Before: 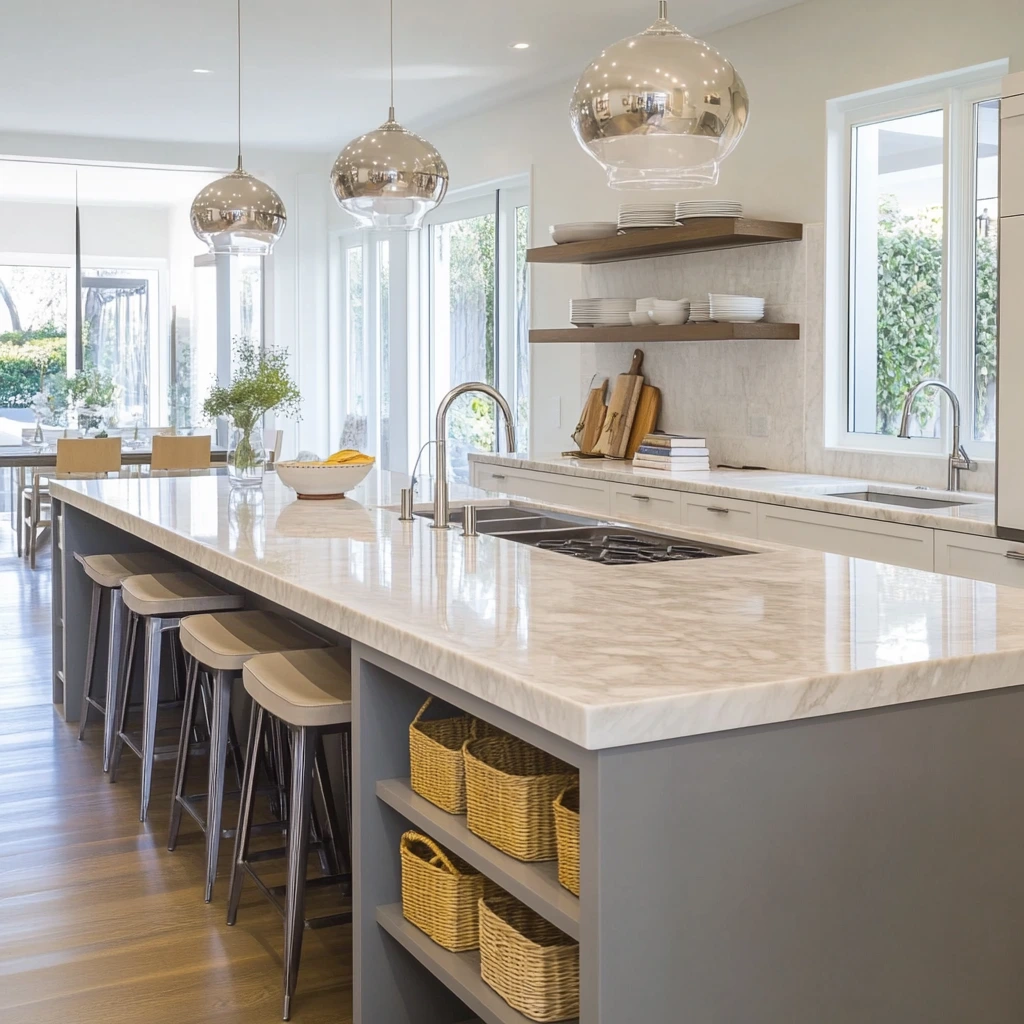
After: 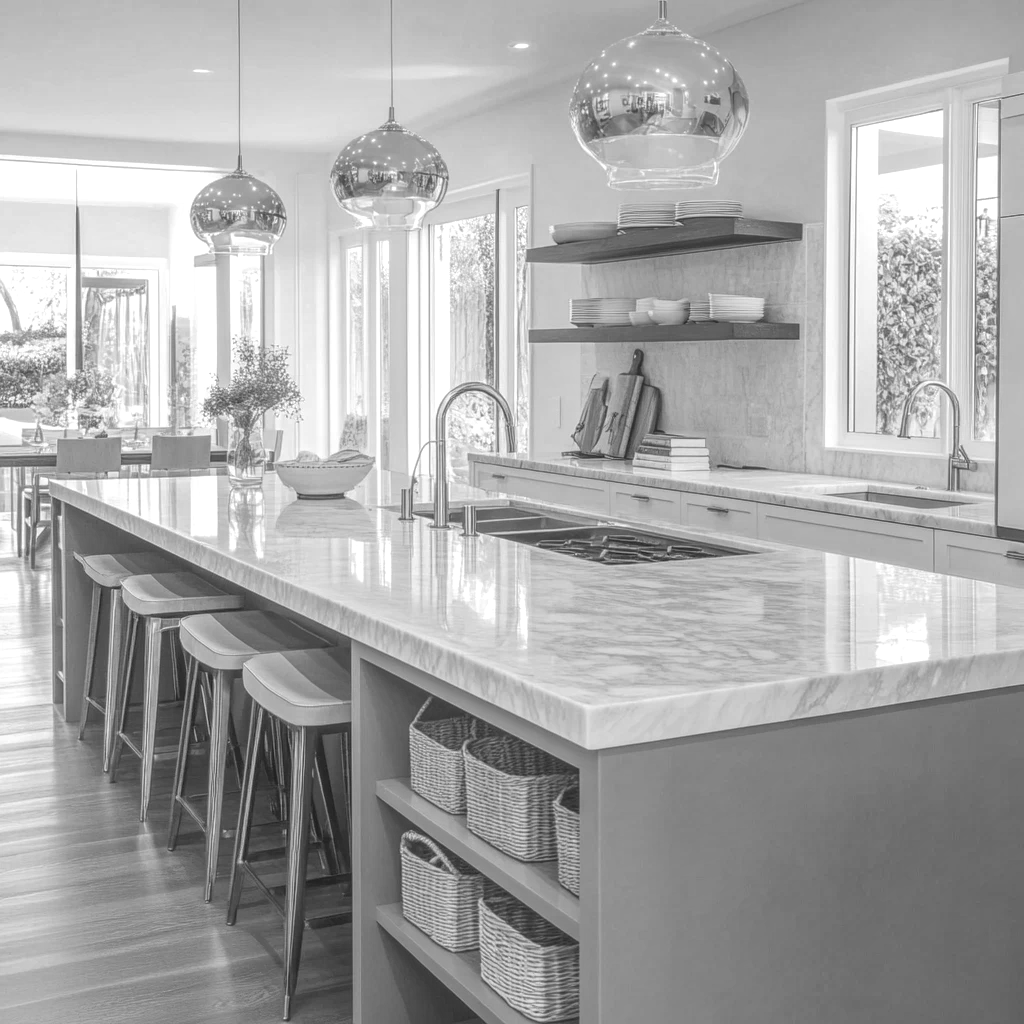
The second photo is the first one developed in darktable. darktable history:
monochrome: on, module defaults
local contrast: highlights 66%, shadows 33%, detail 166%, midtone range 0.2
